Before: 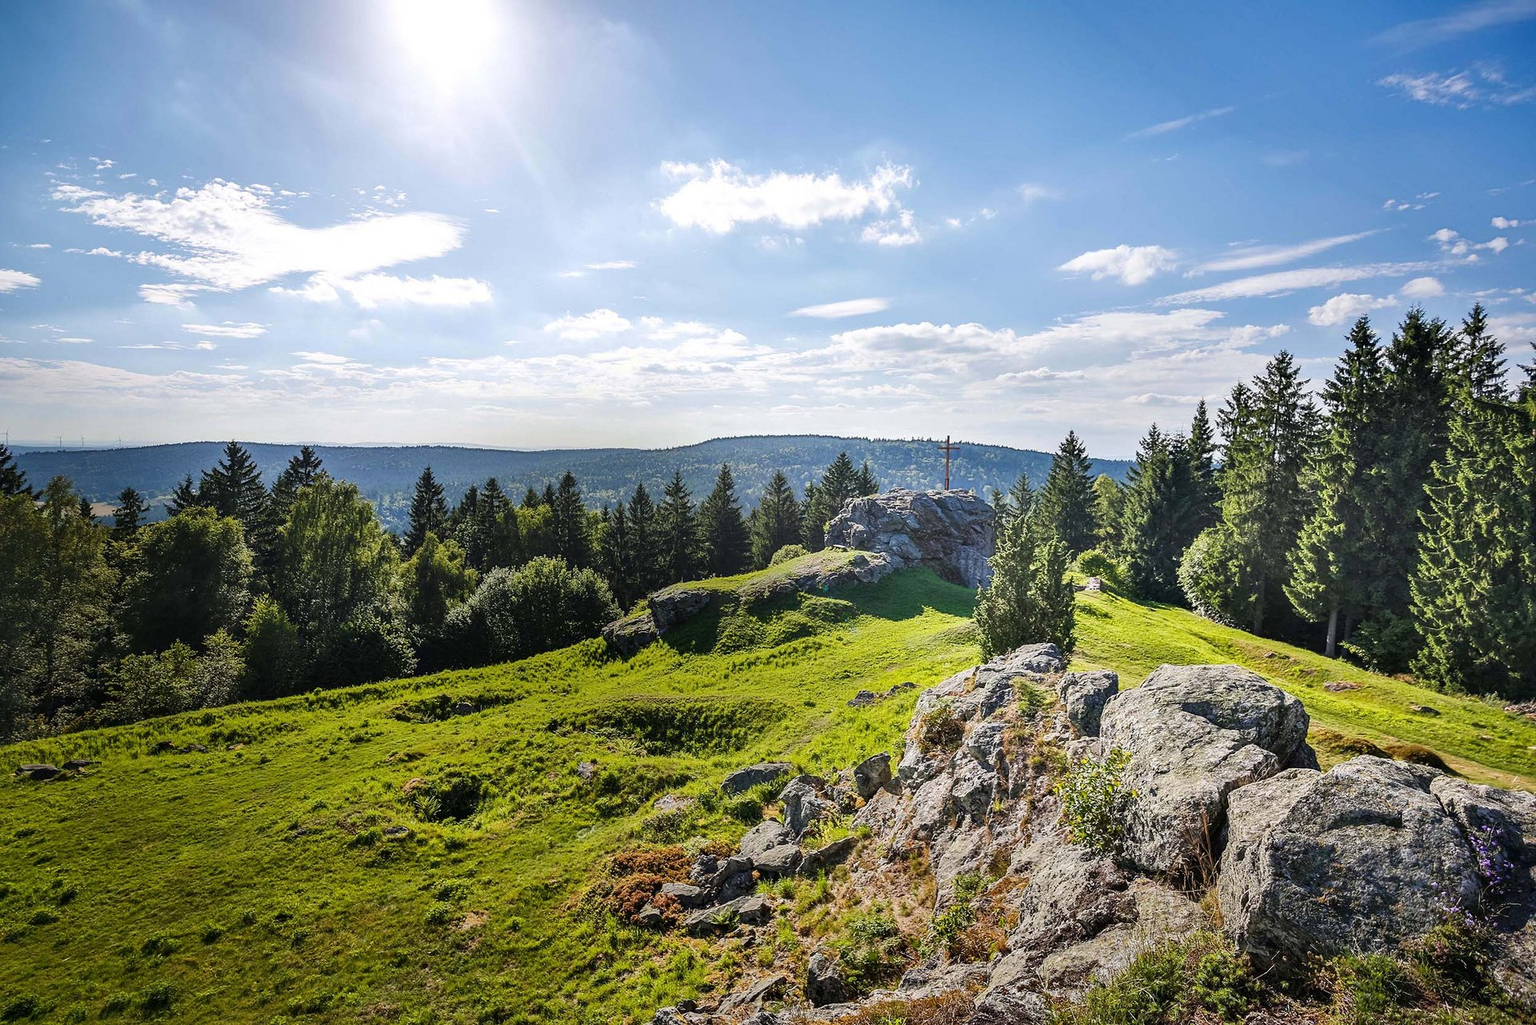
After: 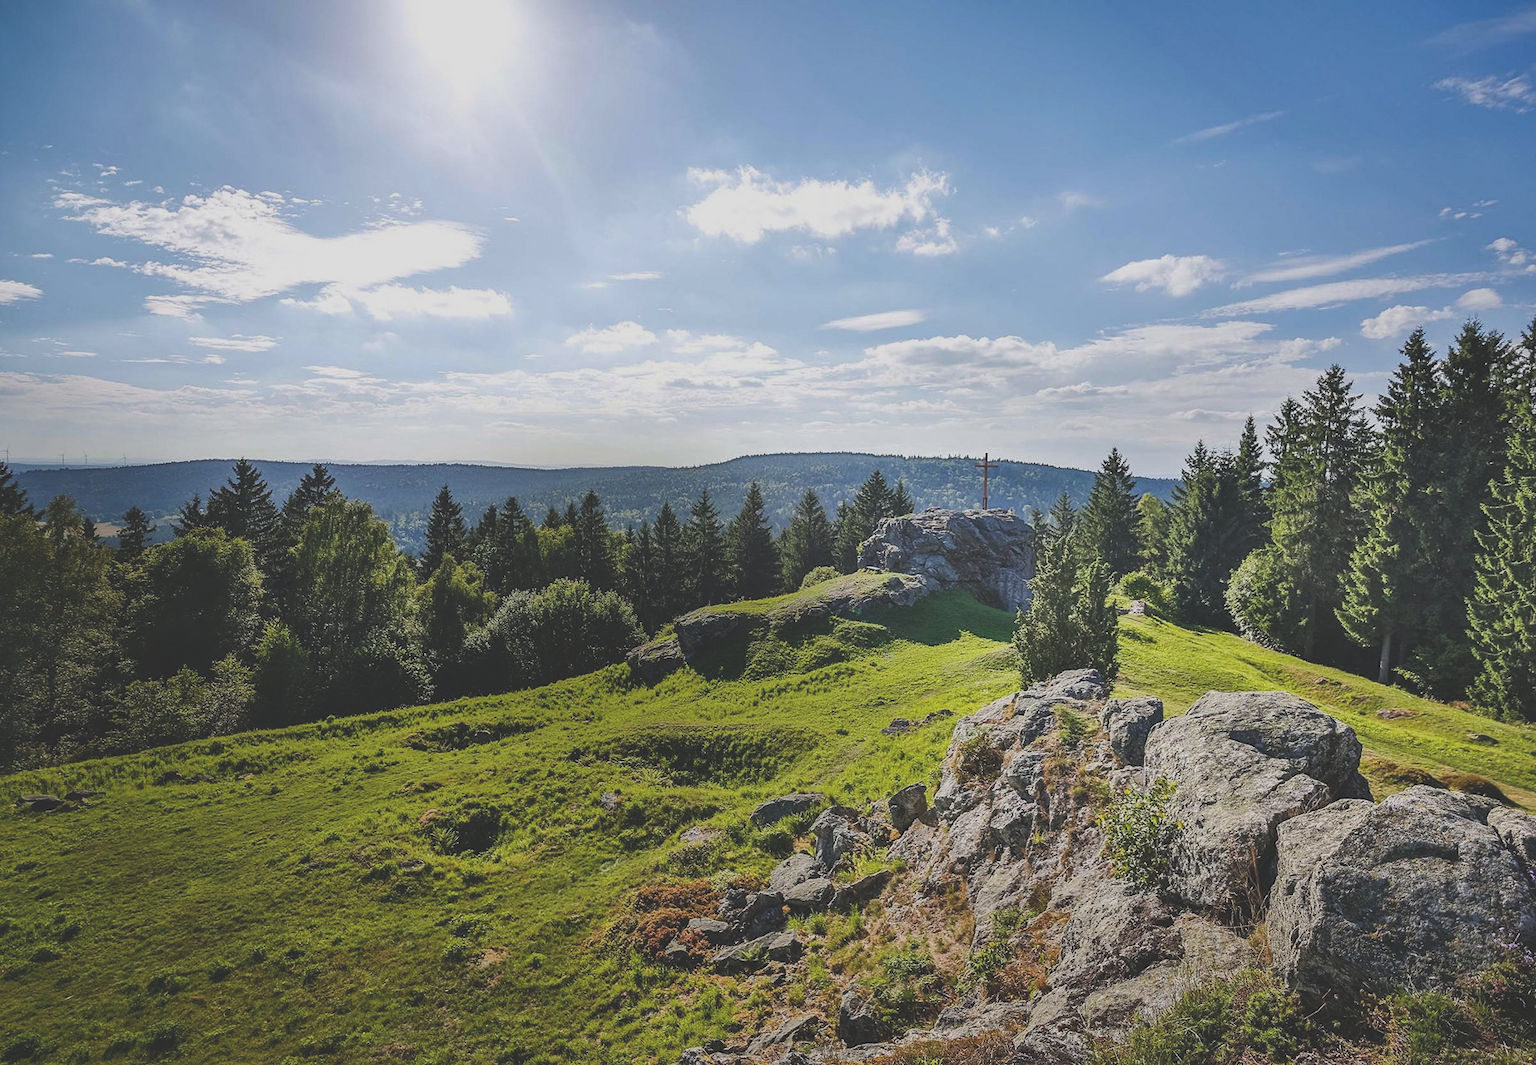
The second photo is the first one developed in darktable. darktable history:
crop: right 3.835%, bottom 0.022%
exposure: black level correction -0.036, exposure -0.495 EV, compensate exposure bias true, compensate highlight preservation false
